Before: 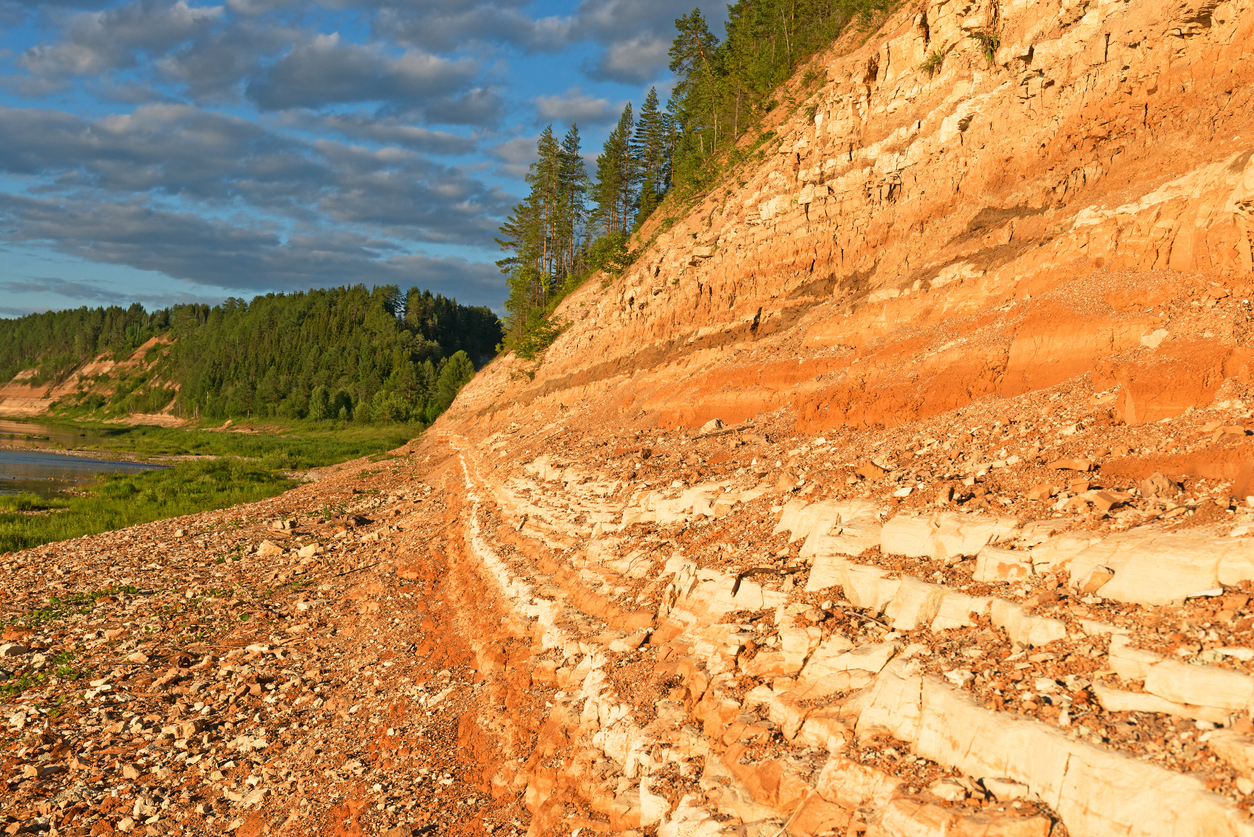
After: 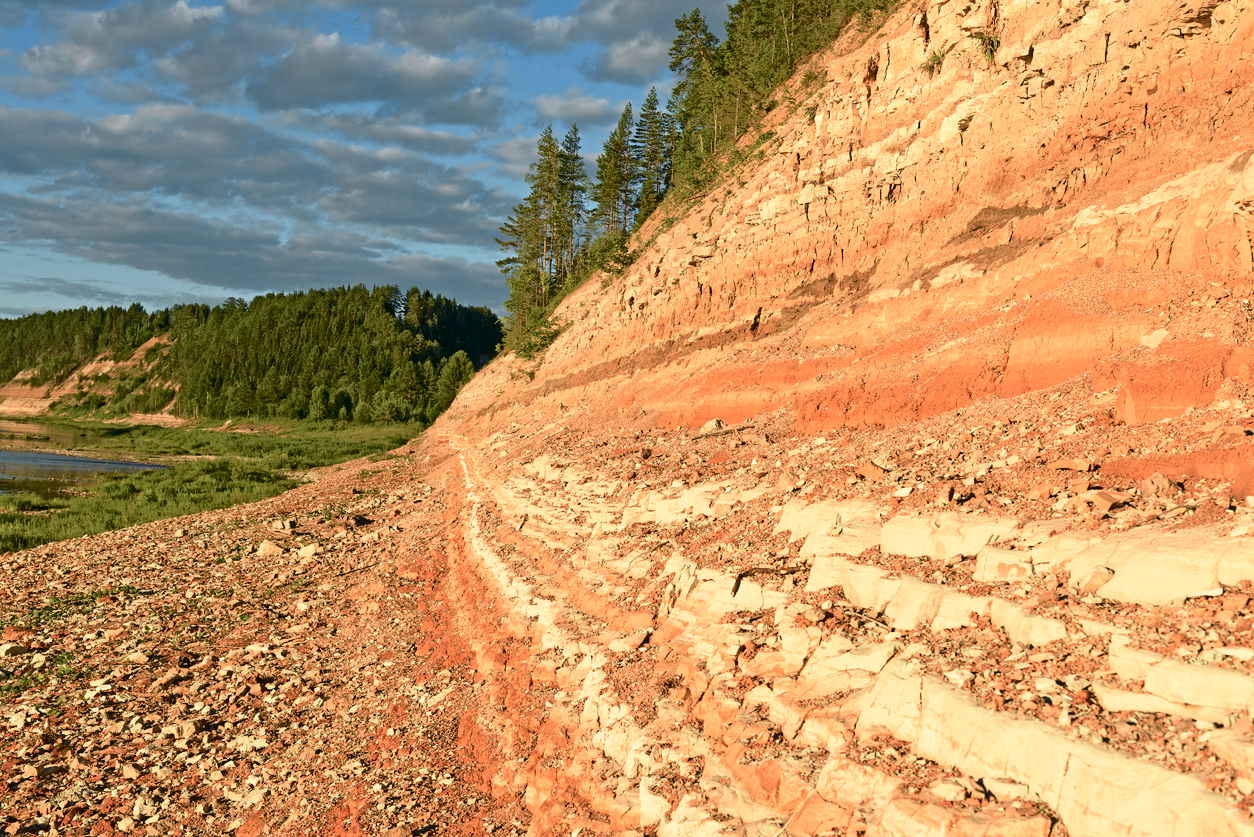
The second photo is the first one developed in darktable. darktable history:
tone curve: curves: ch0 [(0, 0) (0.081, 0.044) (0.185, 0.13) (0.283, 0.238) (0.416, 0.449) (0.495, 0.524) (0.686, 0.743) (0.826, 0.865) (0.978, 0.988)]; ch1 [(0, 0) (0.147, 0.166) (0.321, 0.362) (0.371, 0.402) (0.423, 0.442) (0.479, 0.472) (0.505, 0.497) (0.521, 0.506) (0.551, 0.537) (0.586, 0.574) (0.625, 0.618) (0.68, 0.681) (1, 1)]; ch2 [(0, 0) (0.346, 0.362) (0.404, 0.427) (0.502, 0.495) (0.531, 0.513) (0.547, 0.533) (0.582, 0.596) (0.629, 0.631) (0.717, 0.678) (1, 1)], color space Lab, independent channels, preserve colors none
